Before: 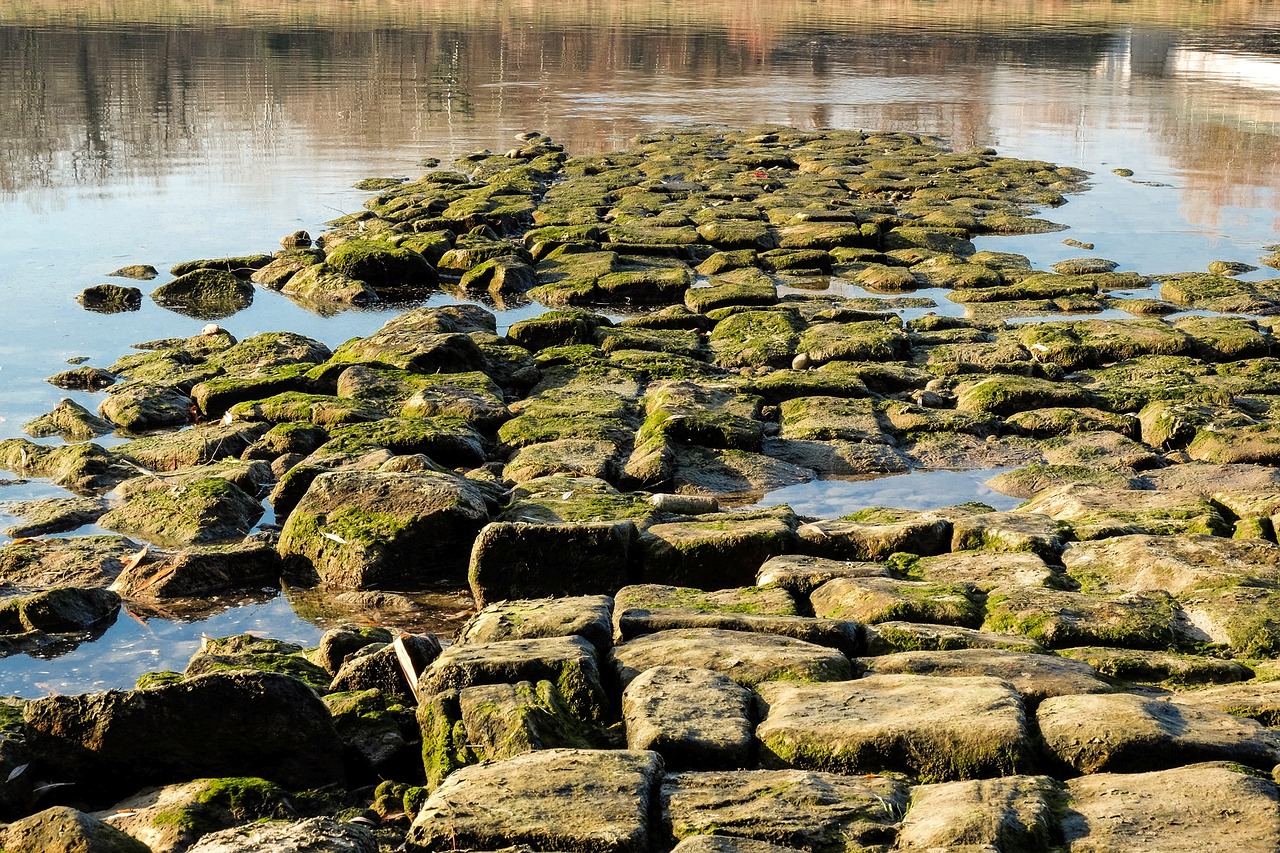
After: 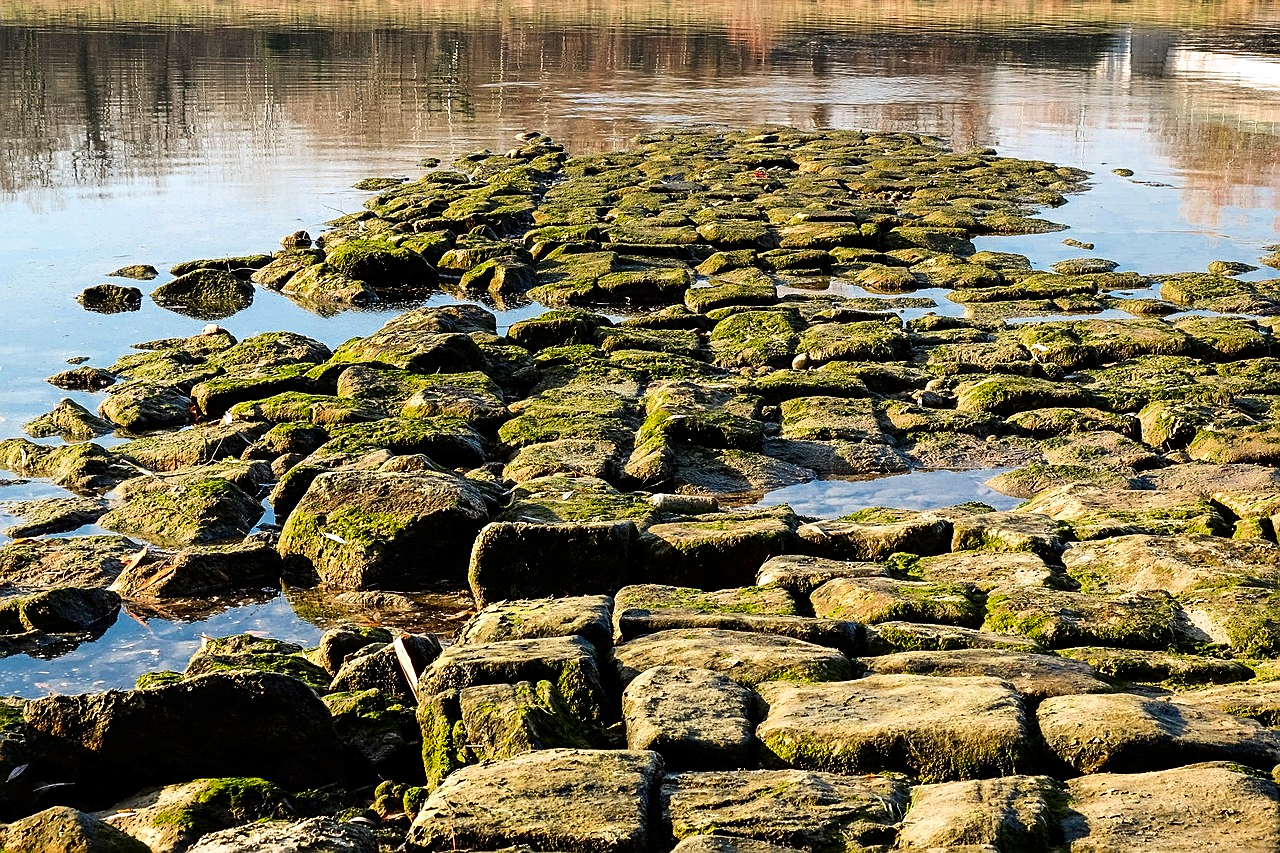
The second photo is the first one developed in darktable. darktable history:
white balance: red 1.004, blue 1.024
contrast brightness saturation: contrast 0.13, brightness -0.05, saturation 0.16
tone curve: curves: ch0 [(0, 0) (0.266, 0.247) (0.741, 0.751) (1, 1)], color space Lab, linked channels, preserve colors none
sharpen: on, module defaults
